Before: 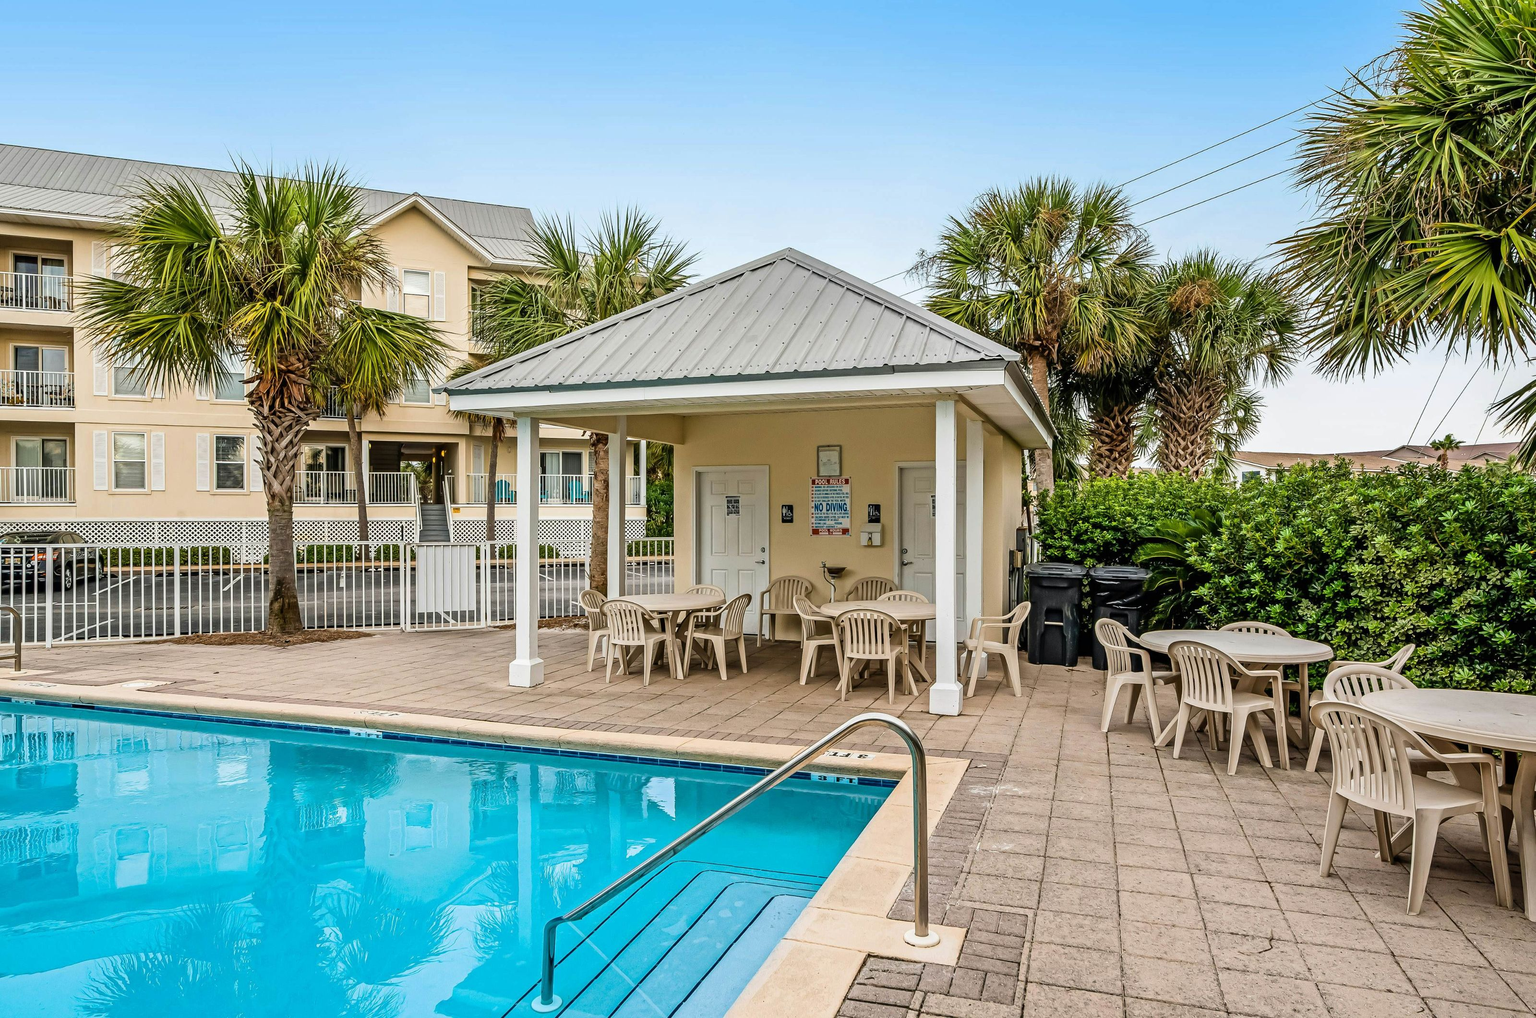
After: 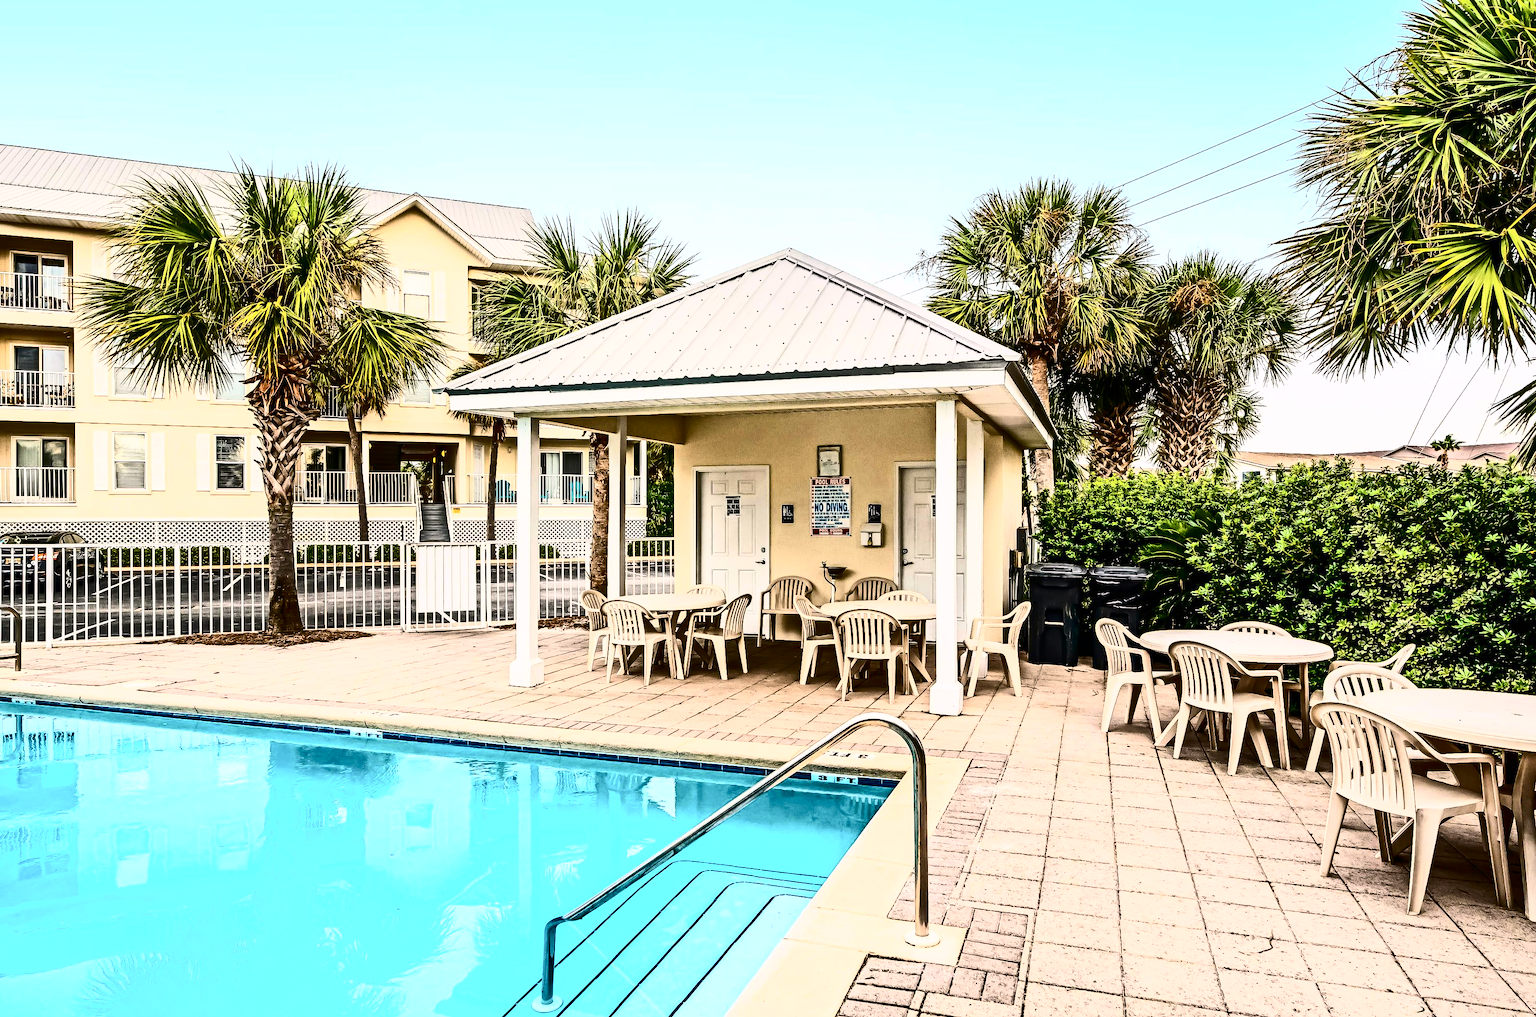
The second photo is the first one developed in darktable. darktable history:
local contrast: mode bilateral grid, contrast 21, coarseness 51, detail 101%, midtone range 0.2
contrast brightness saturation: contrast 0.912, brightness 0.199
color correction: highlights a* 3.41, highlights b* 1.7, saturation 1.15
